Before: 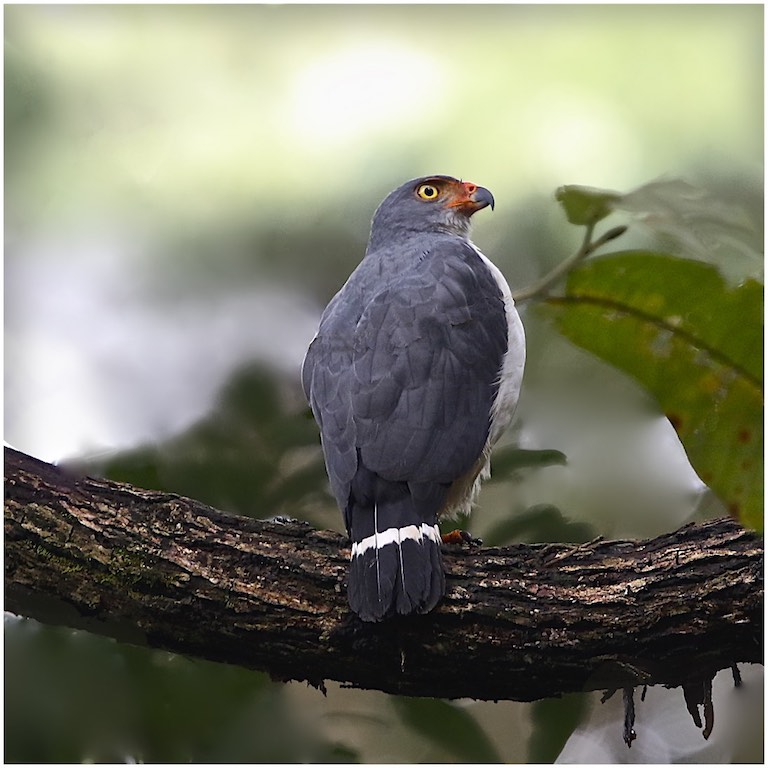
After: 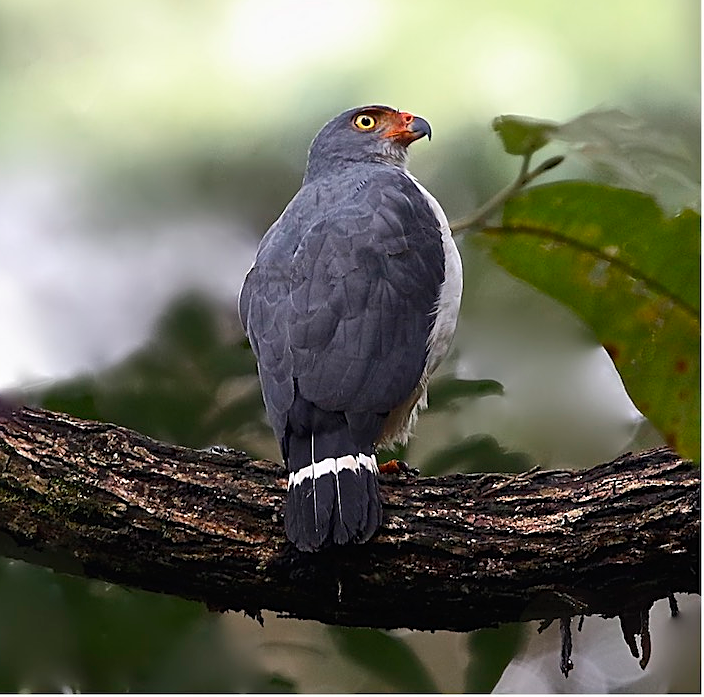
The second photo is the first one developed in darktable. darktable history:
sharpen: on, module defaults
crop and rotate: left 8.262%, top 9.226%
